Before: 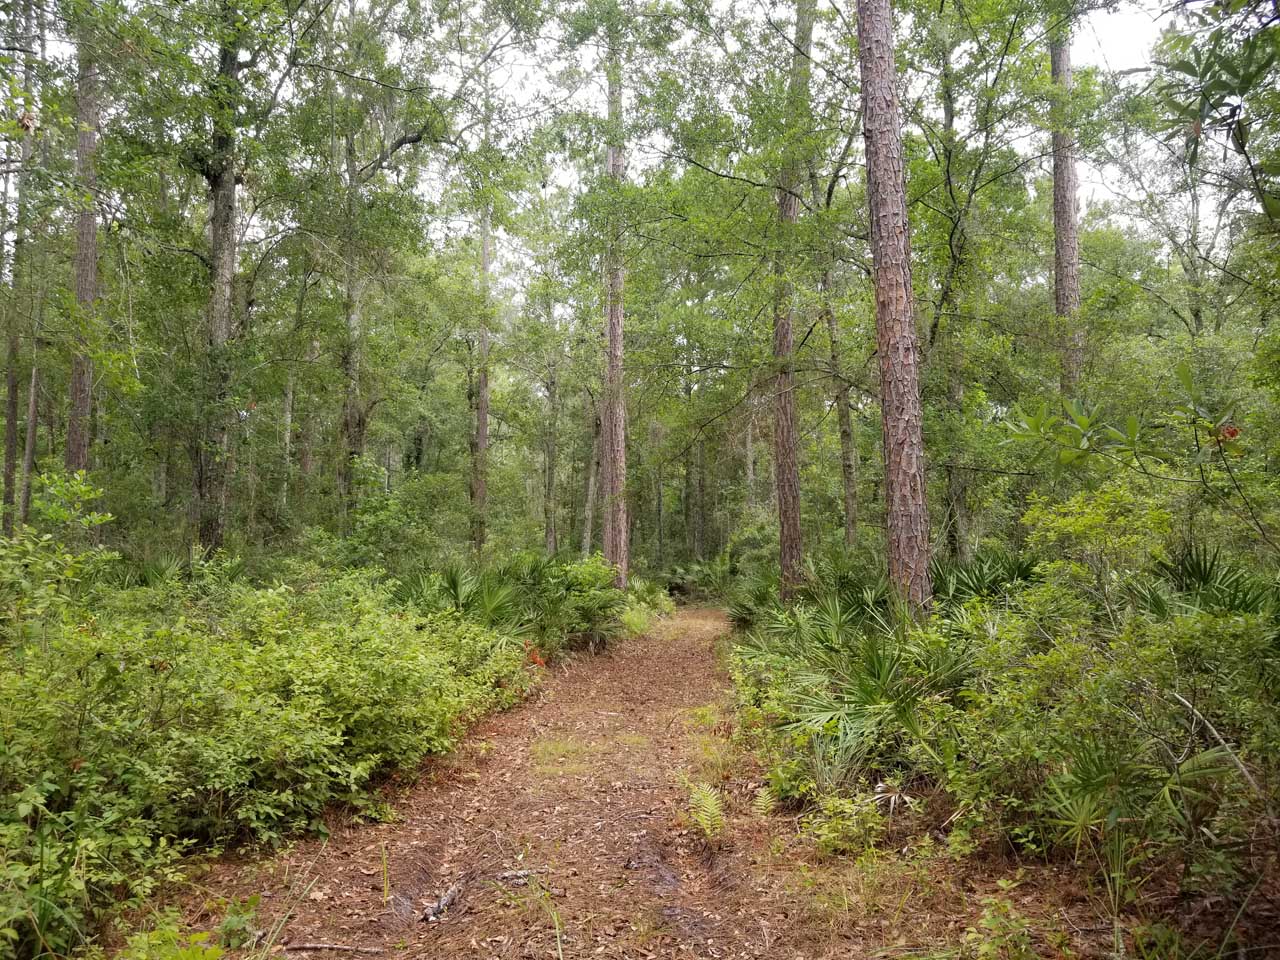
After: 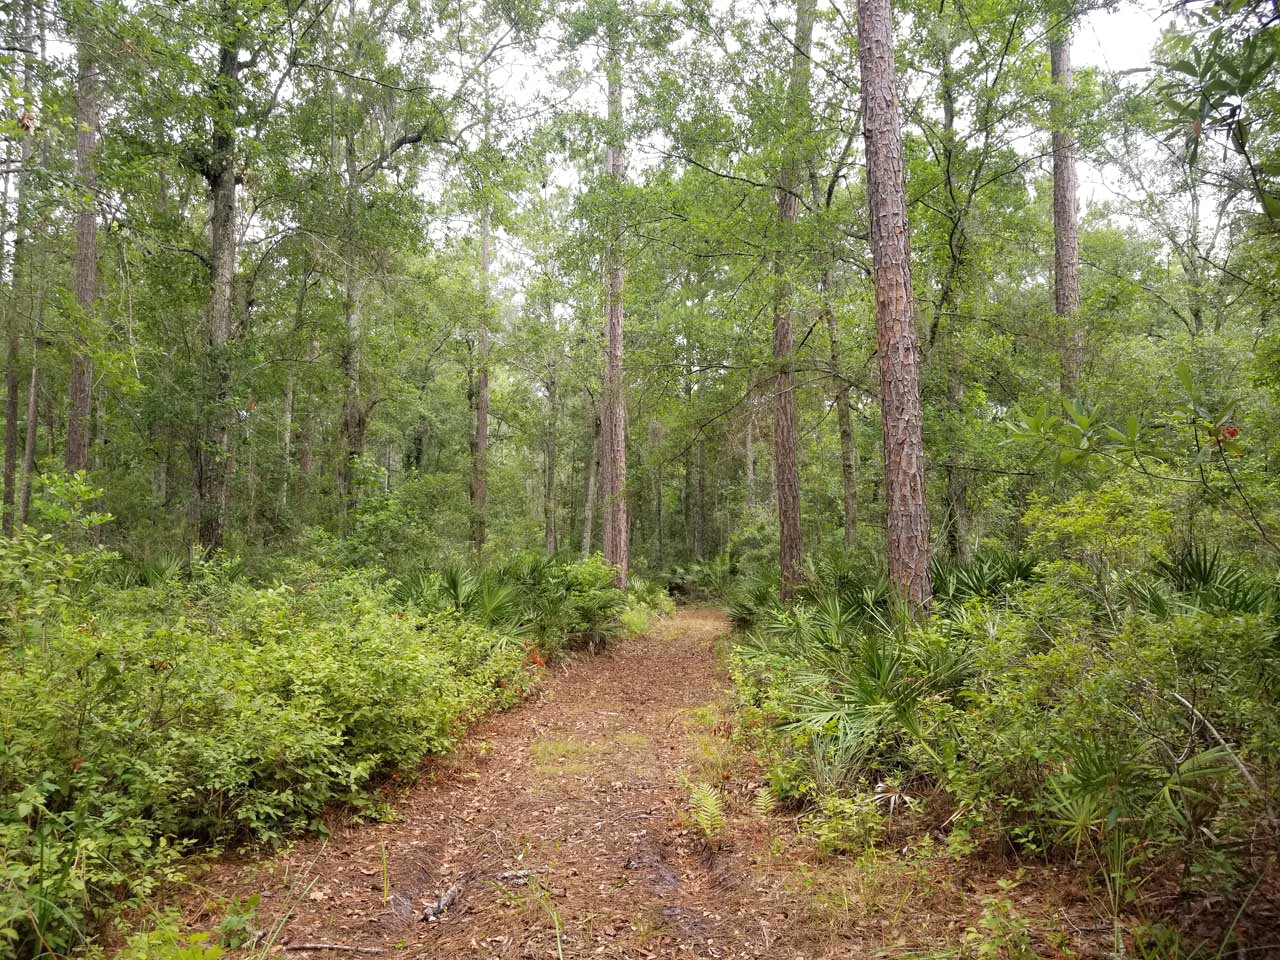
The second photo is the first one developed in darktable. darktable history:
exposure: exposure 0.129 EV, compensate highlight preservation false
